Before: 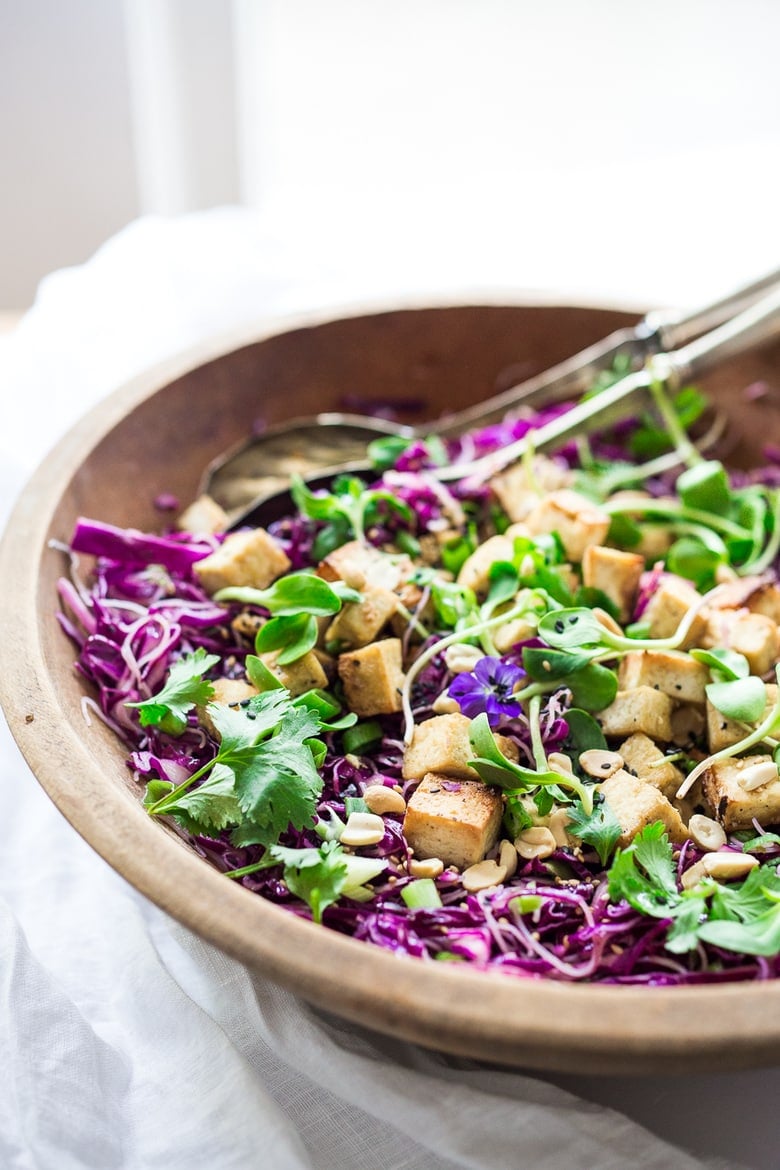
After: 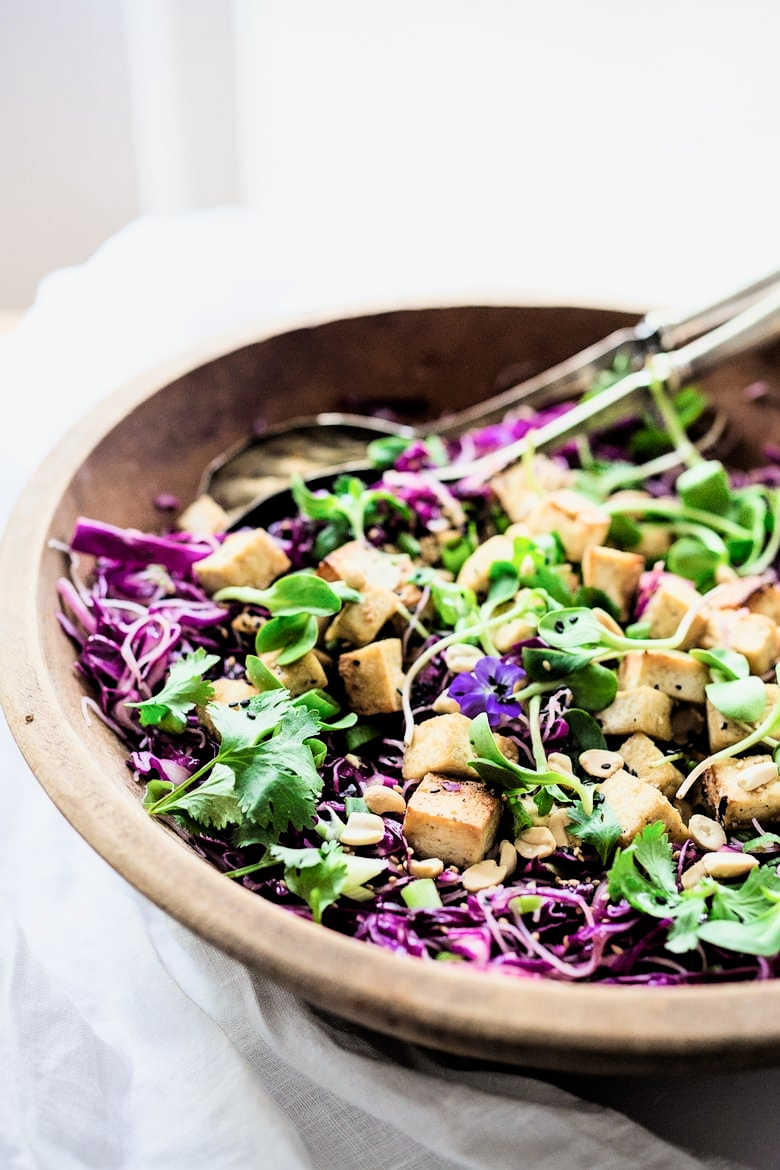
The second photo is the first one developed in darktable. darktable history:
filmic rgb: black relative exposure -4 EV, white relative exposure 2.99 EV, hardness 3.01, contrast 1.493, color science v6 (2022)
